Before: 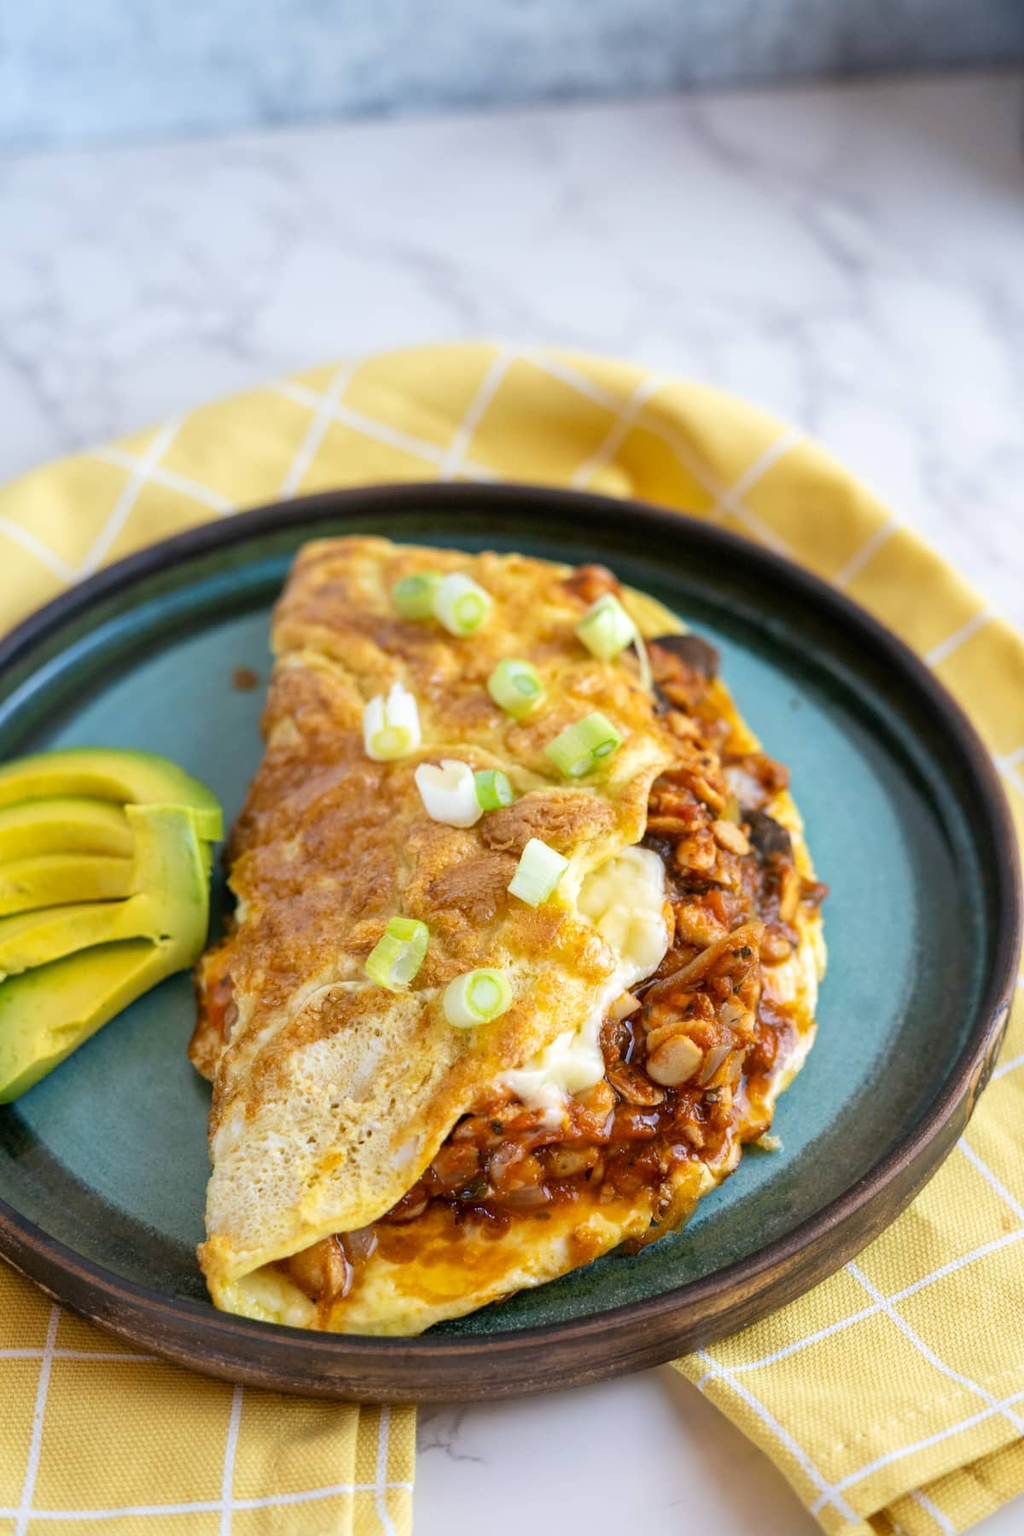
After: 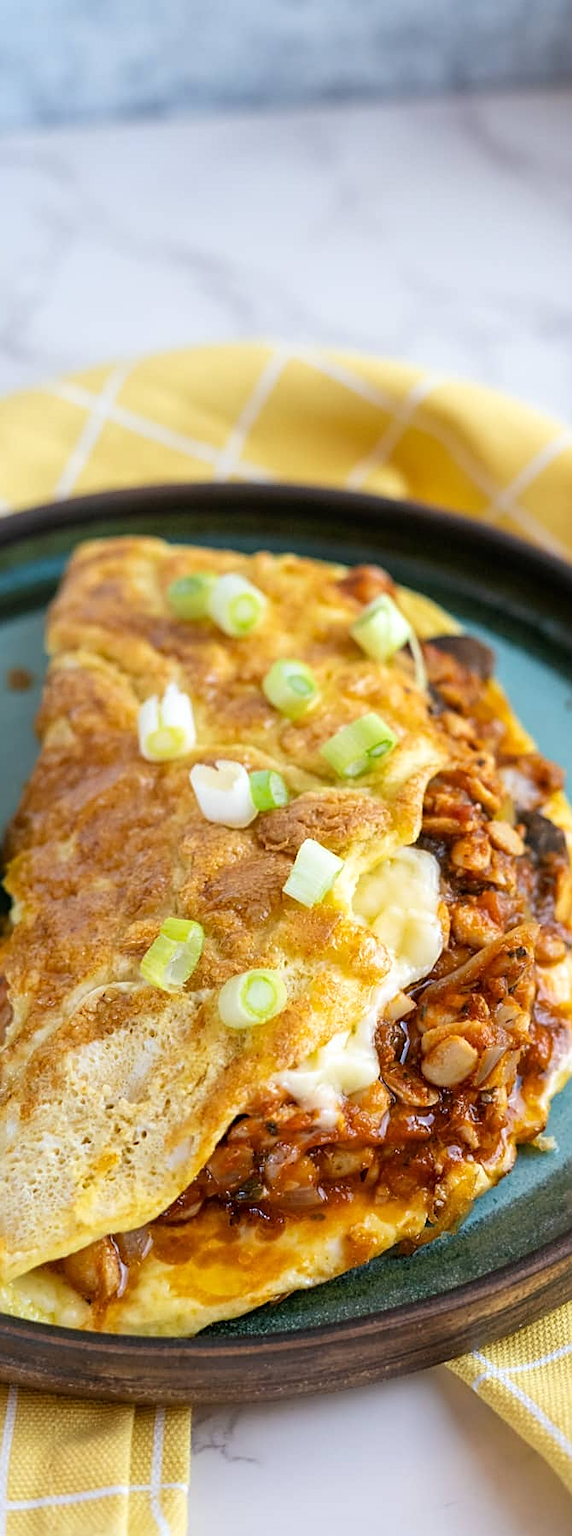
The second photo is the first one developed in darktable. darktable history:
crop: left 22.044%, right 22.013%, bottom 0.002%
sharpen: on, module defaults
tone equalizer: mask exposure compensation -0.513 EV
